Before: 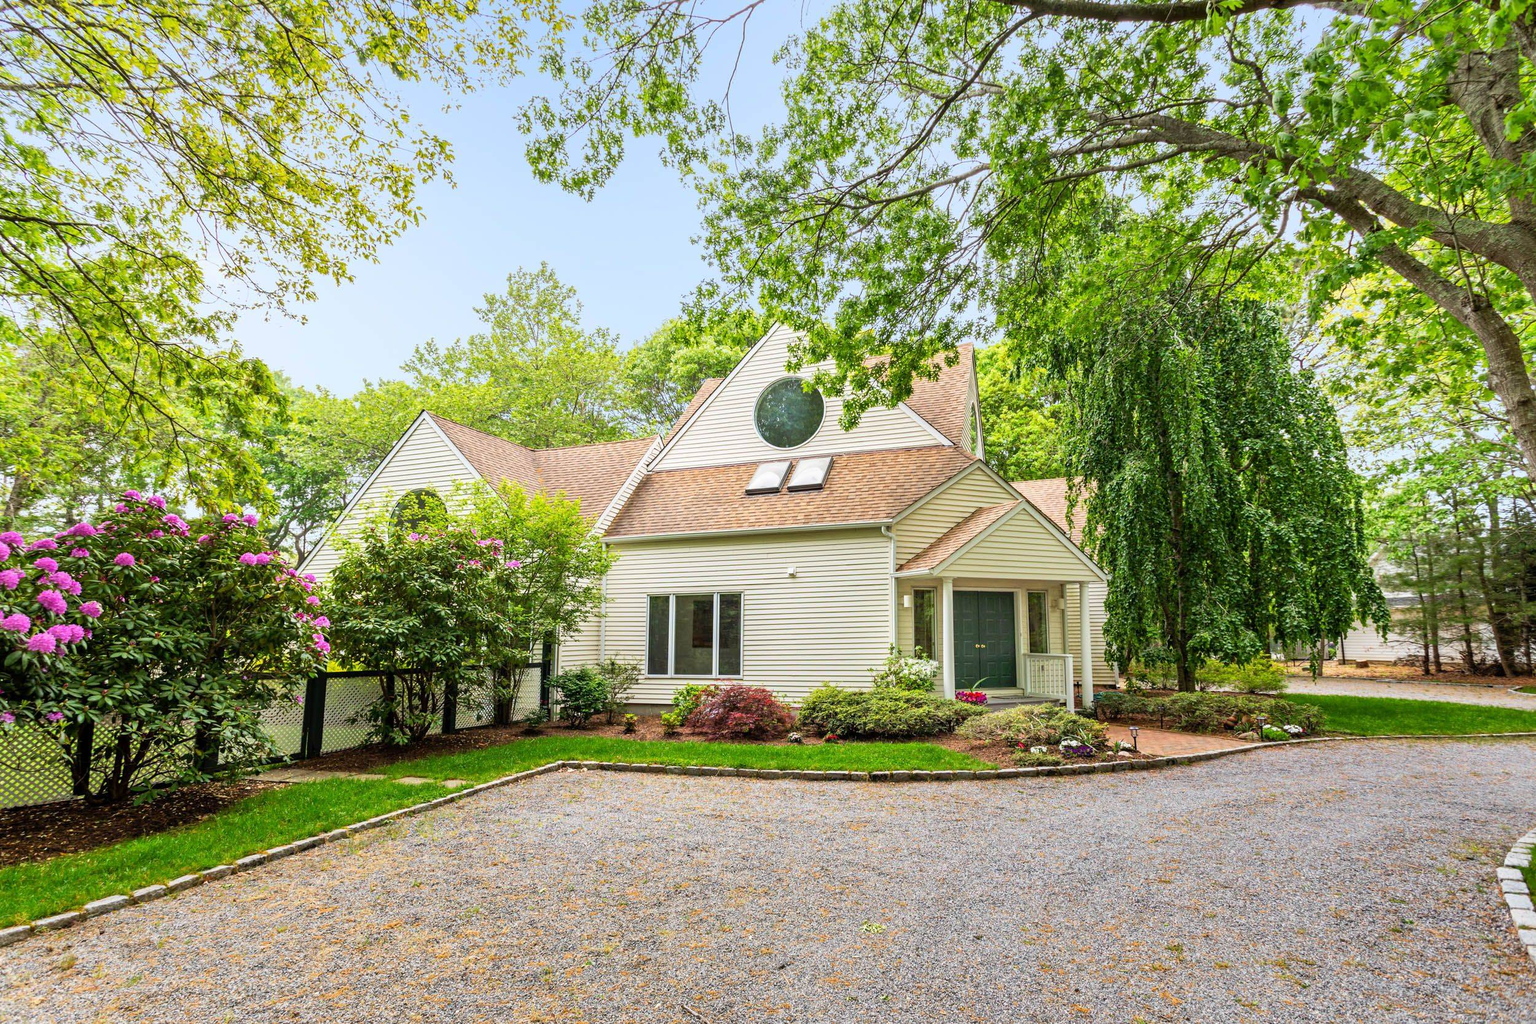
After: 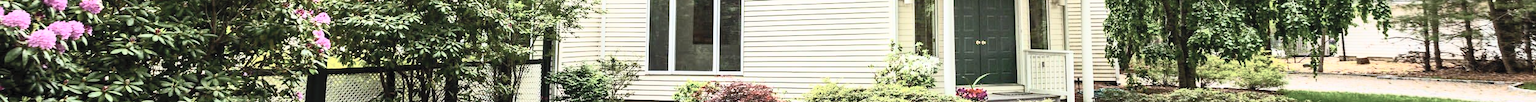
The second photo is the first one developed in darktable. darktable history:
exposure: exposure -0.116 EV, compensate exposure bias true, compensate highlight preservation false
contrast brightness saturation: contrast 0.57, brightness 0.57, saturation -0.34
crop and rotate: top 59.084%, bottom 30.916%
